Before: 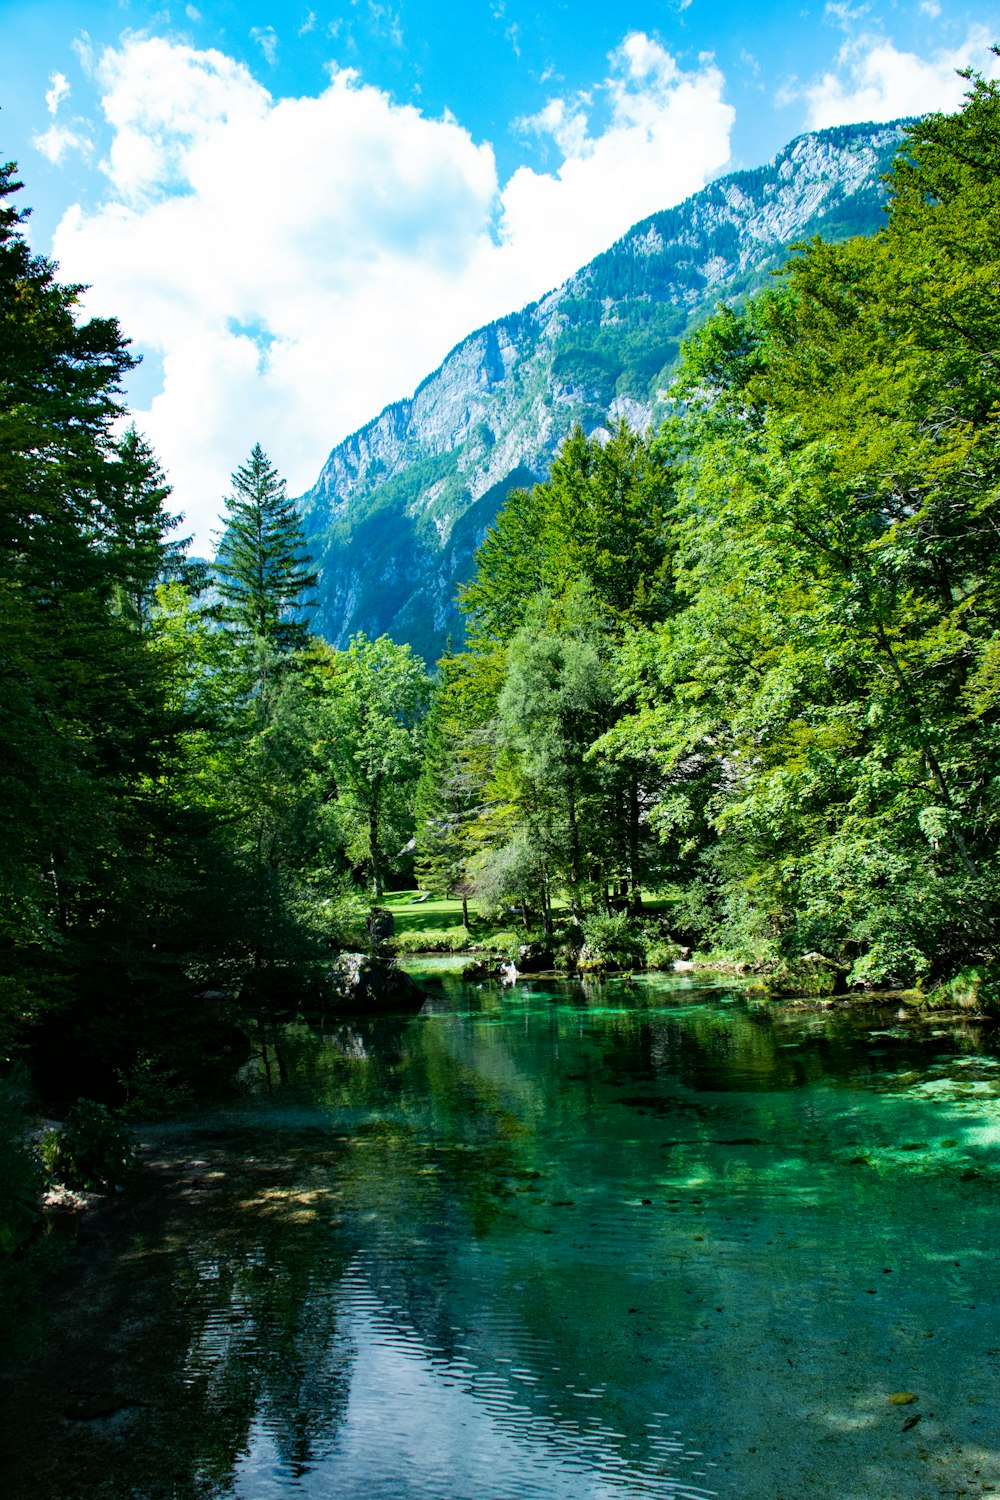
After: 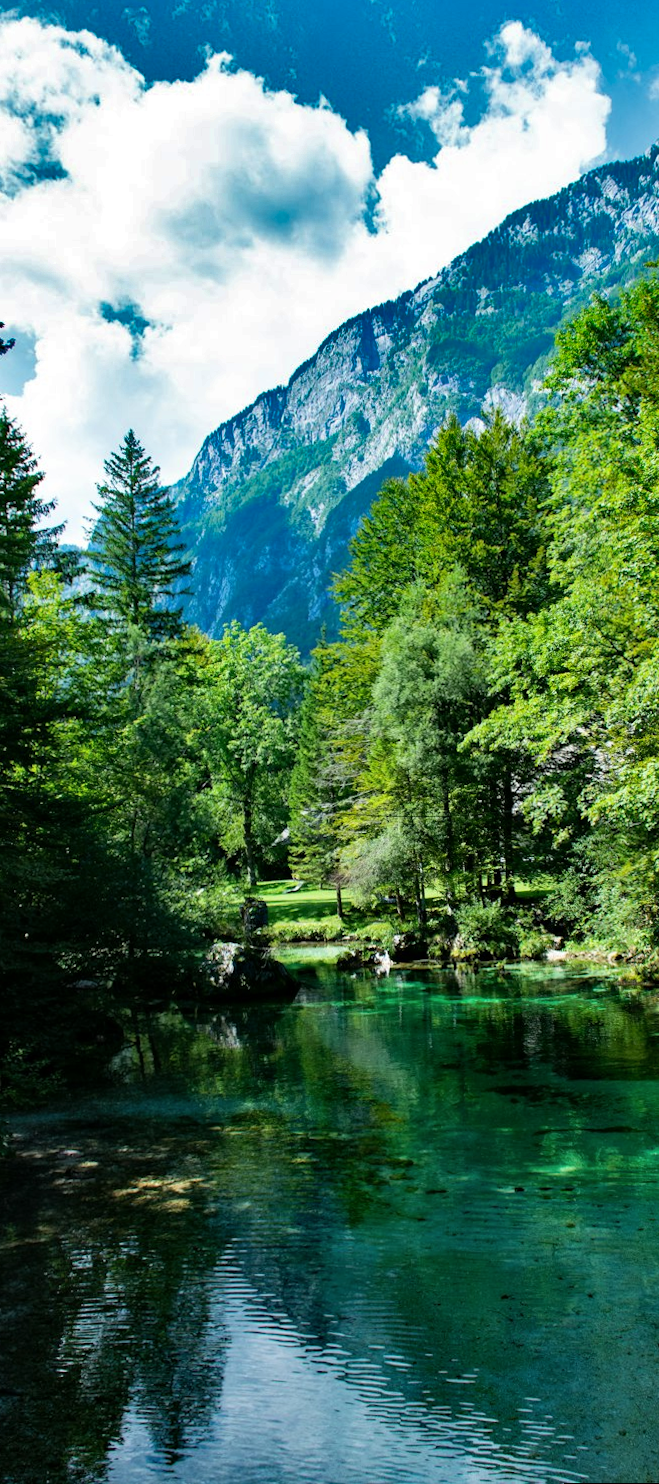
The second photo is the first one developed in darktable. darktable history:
crop and rotate: left 12.673%, right 20.66%
rotate and perspective: rotation 0.174°, lens shift (vertical) 0.013, lens shift (horizontal) 0.019, shear 0.001, automatic cropping original format, crop left 0.007, crop right 0.991, crop top 0.016, crop bottom 0.997
shadows and highlights: shadows 24.5, highlights -78.15, soften with gaussian
